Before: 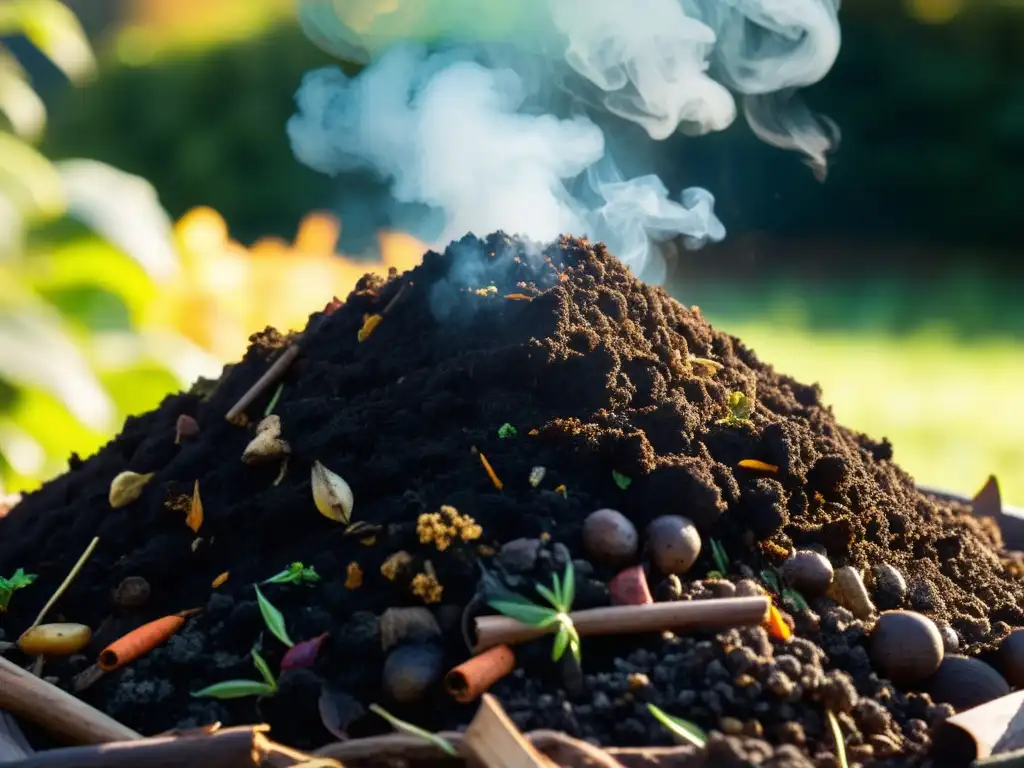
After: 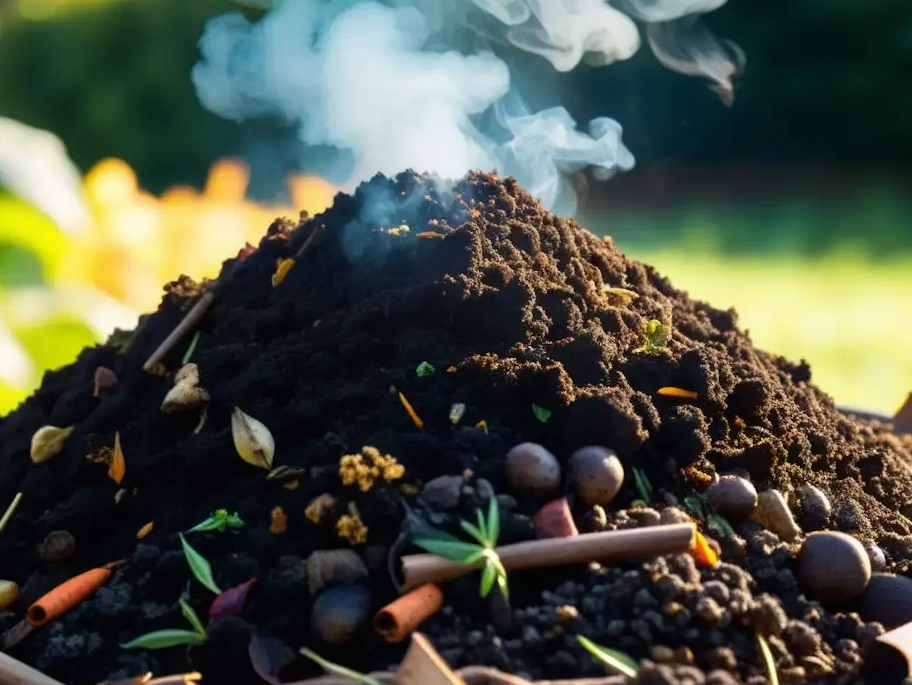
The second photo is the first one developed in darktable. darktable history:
crop and rotate: angle 2.5°, left 5.838%, top 5.686%
